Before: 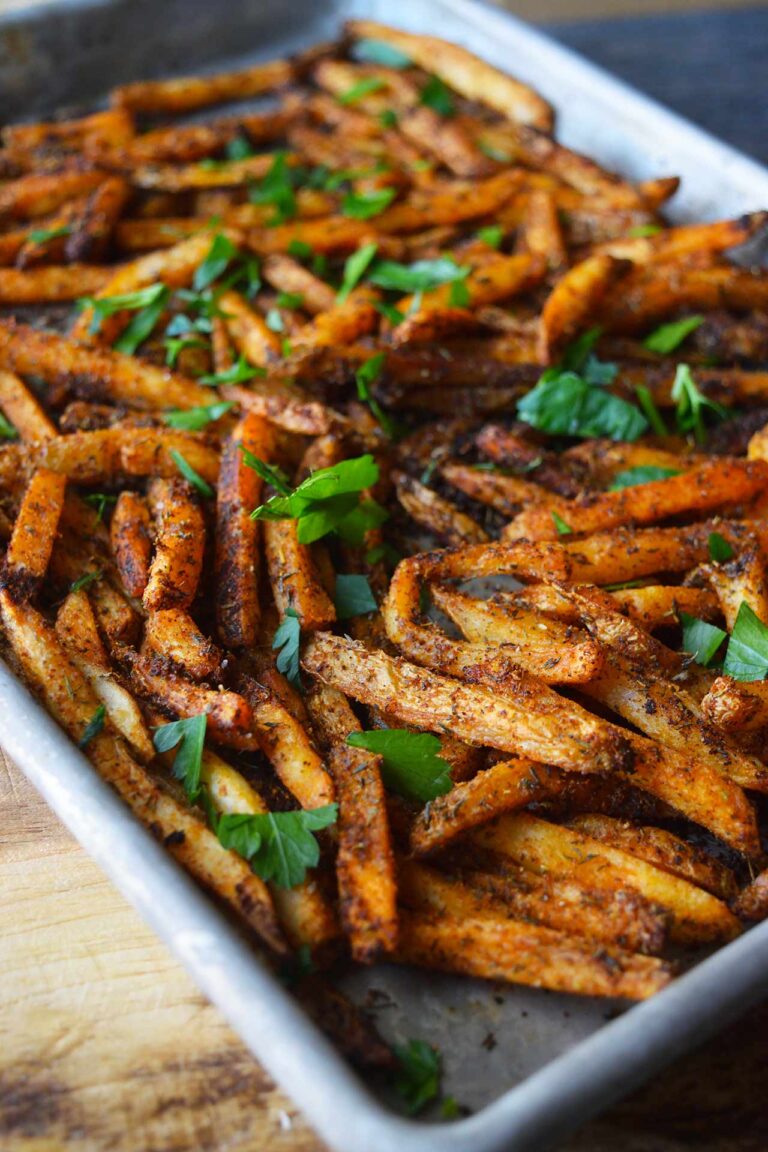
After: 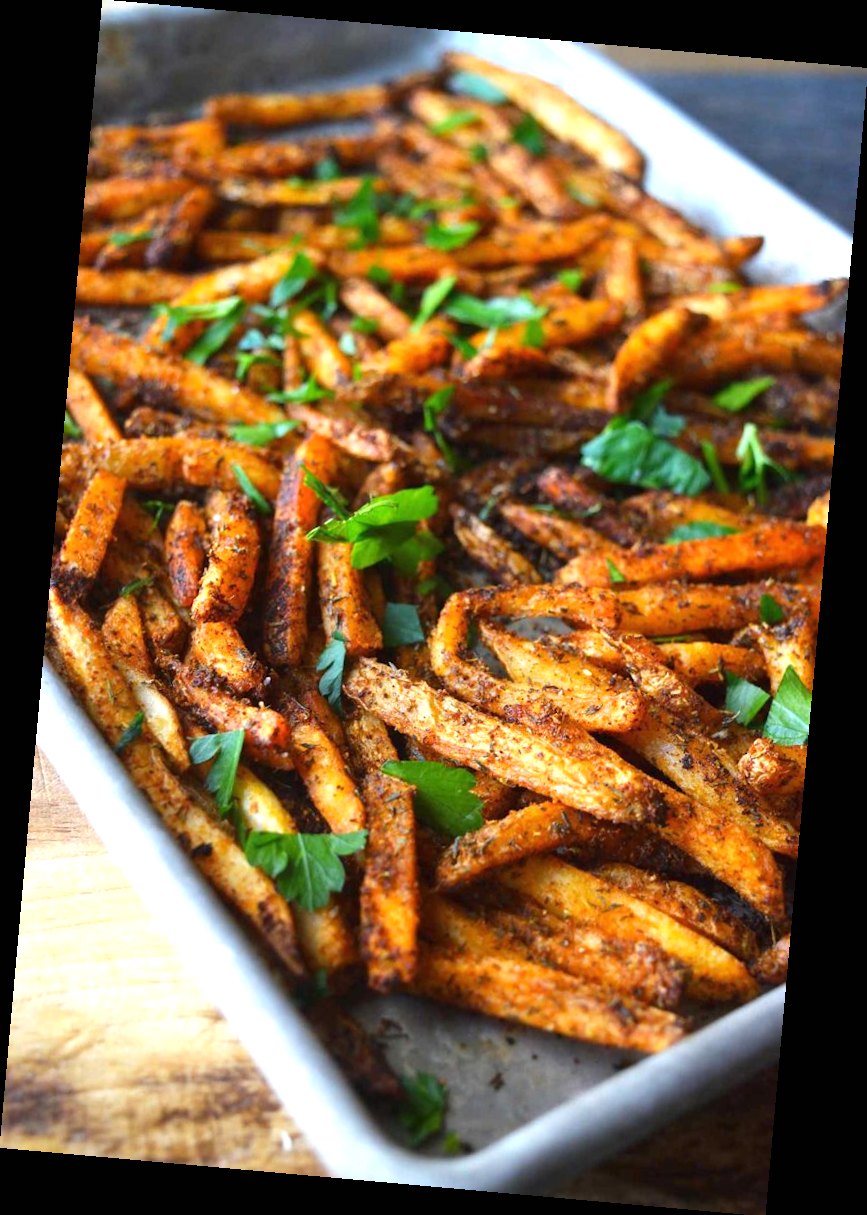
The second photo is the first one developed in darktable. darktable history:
exposure: black level correction 0, exposure 0.7 EV, compensate exposure bias true, compensate highlight preservation false
rotate and perspective: rotation 5.12°, automatic cropping off
